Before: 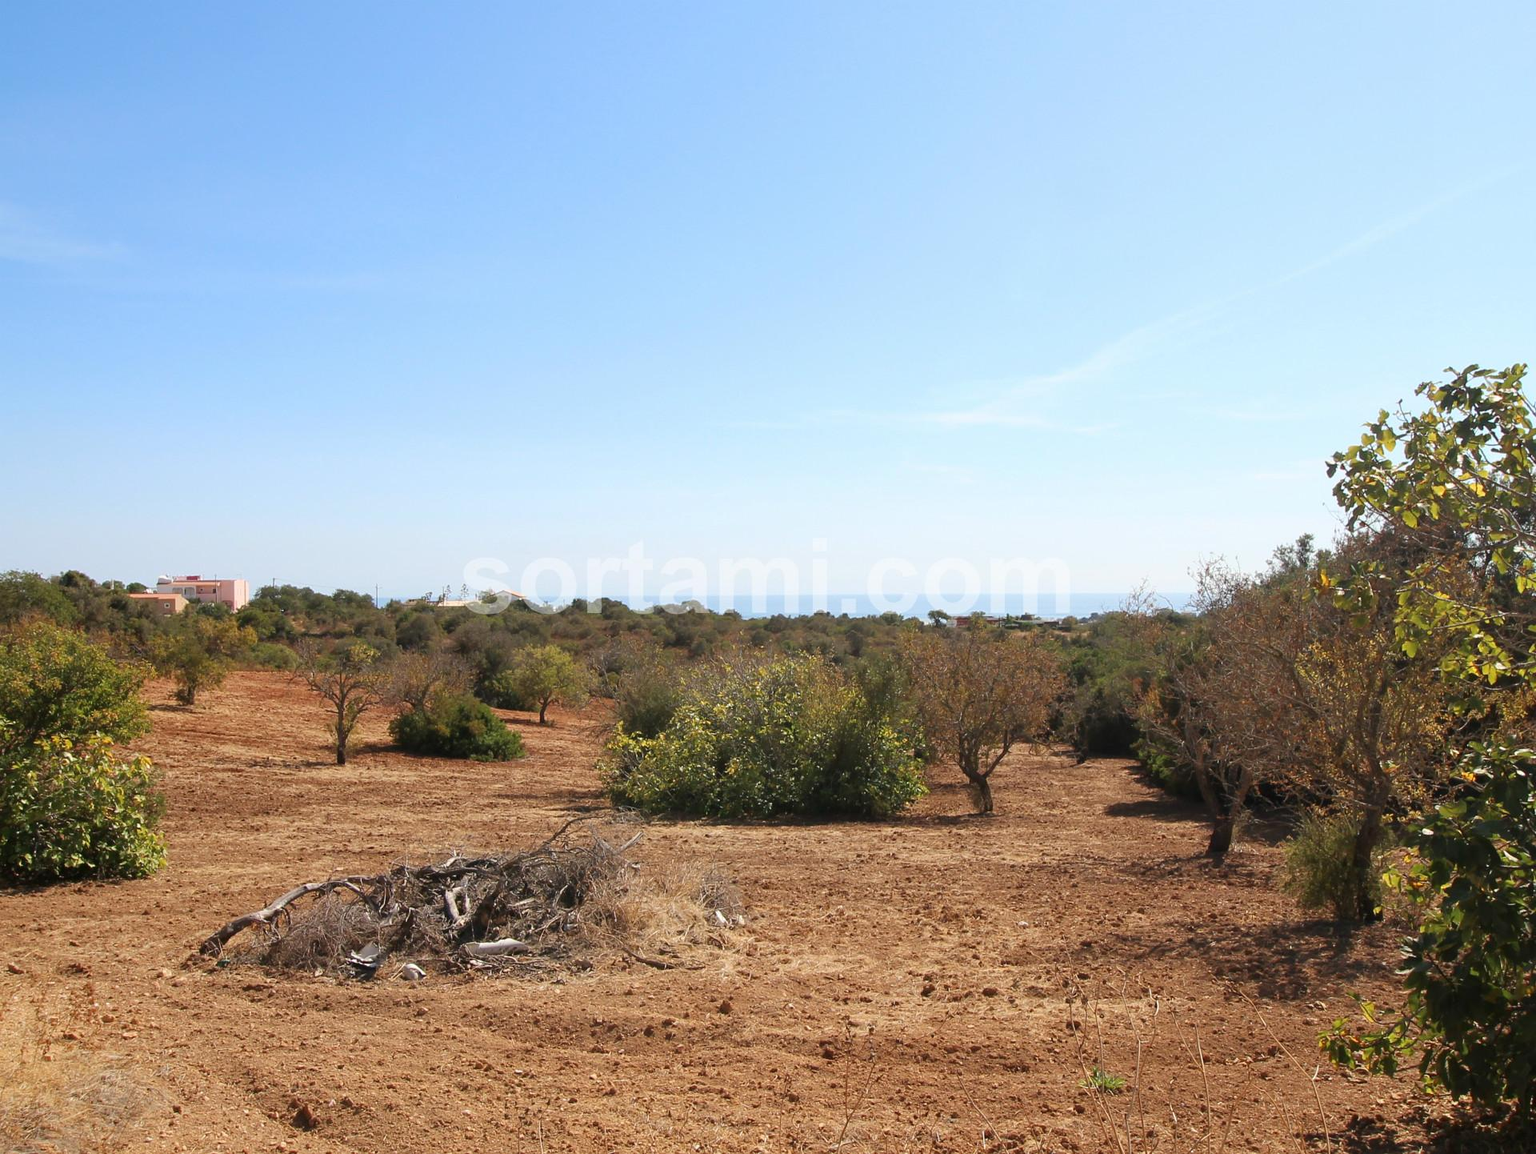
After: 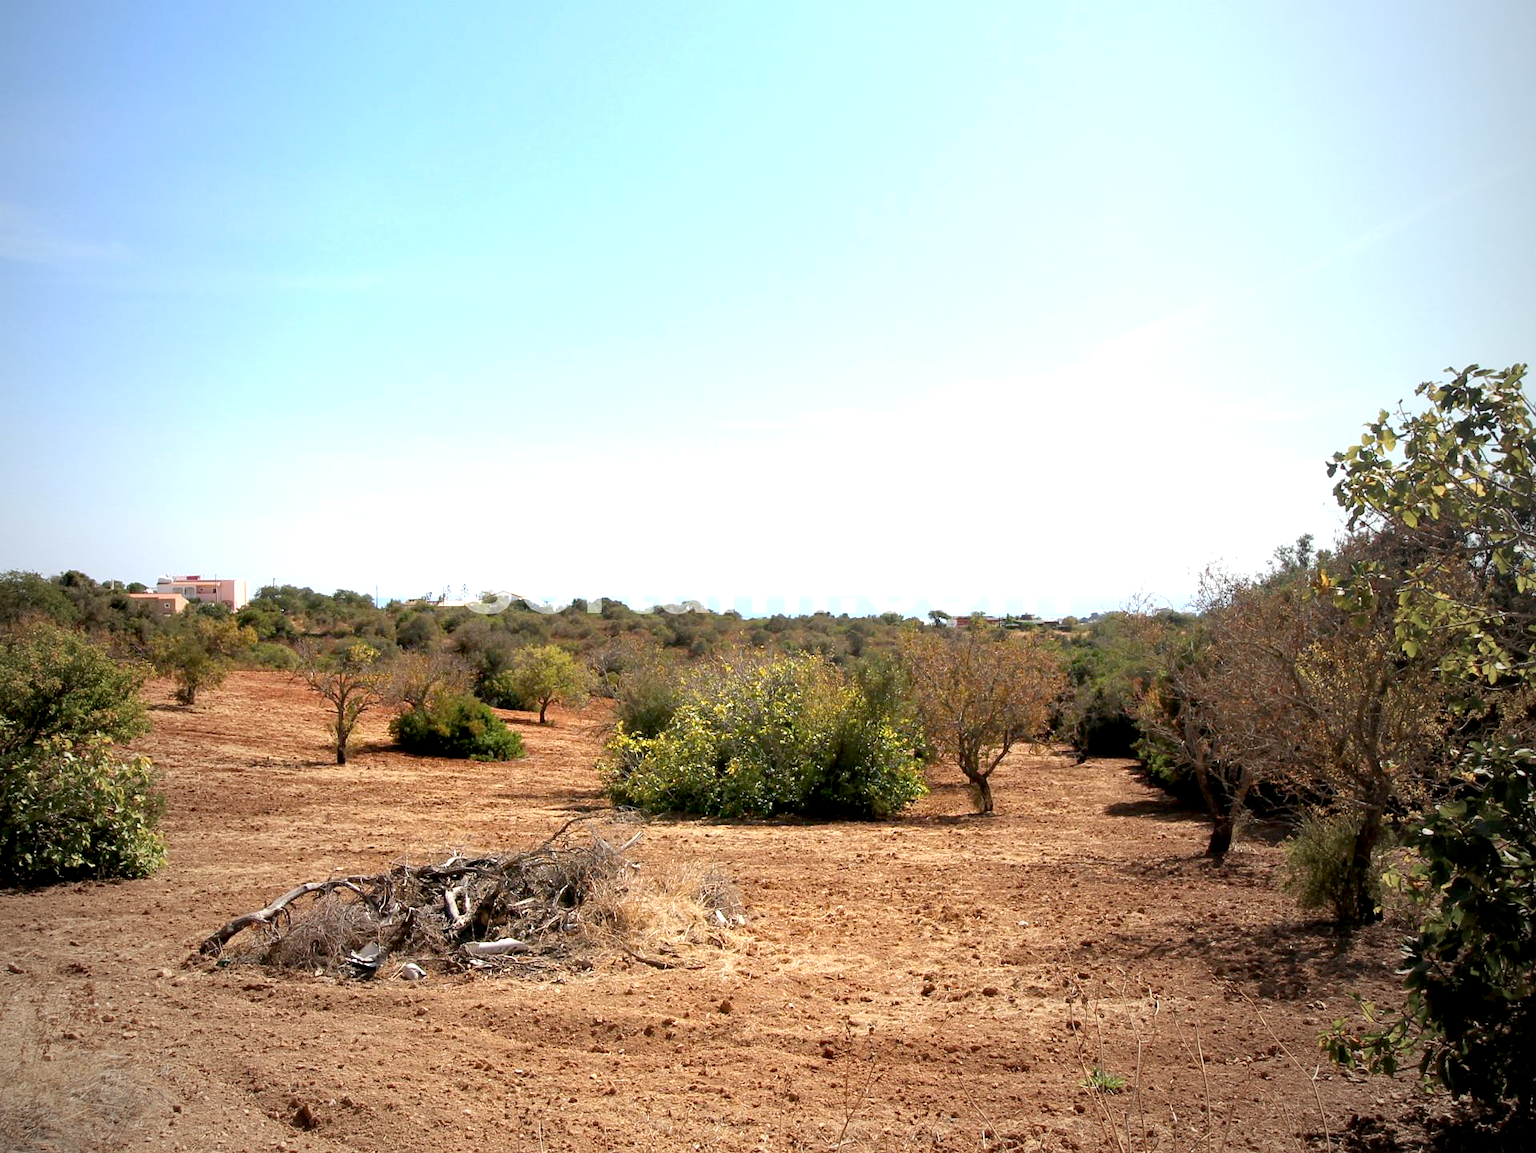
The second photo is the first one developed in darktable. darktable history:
exposure: black level correction 0.012, exposure 0.7 EV, compensate exposure bias true, compensate highlight preservation false
vignetting: fall-off start 72.14%, fall-off radius 108.07%, brightness -0.713, saturation -0.488, center (-0.054, -0.359), width/height ratio 0.729
